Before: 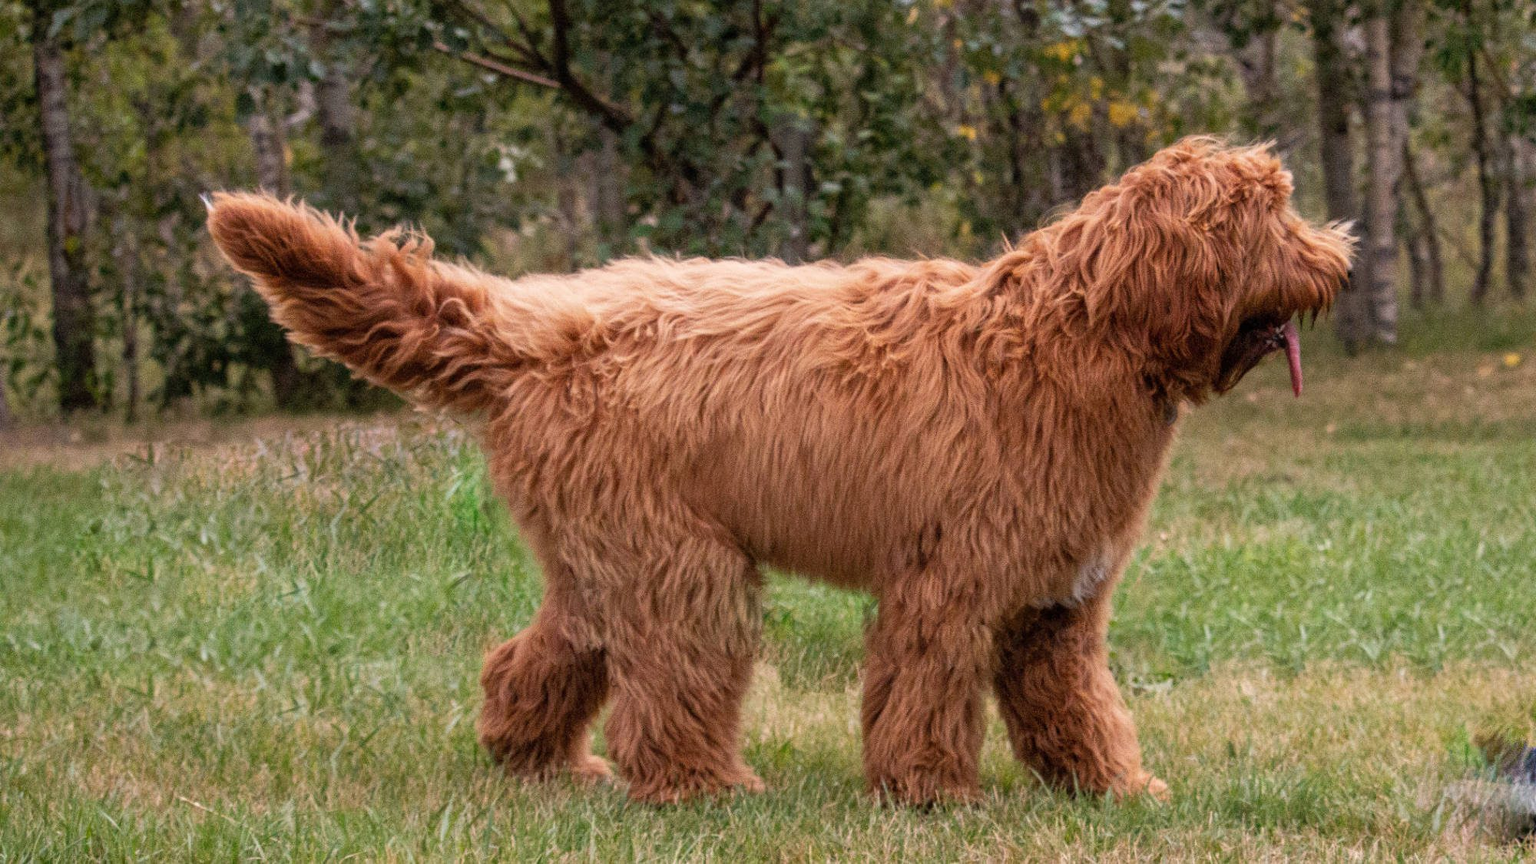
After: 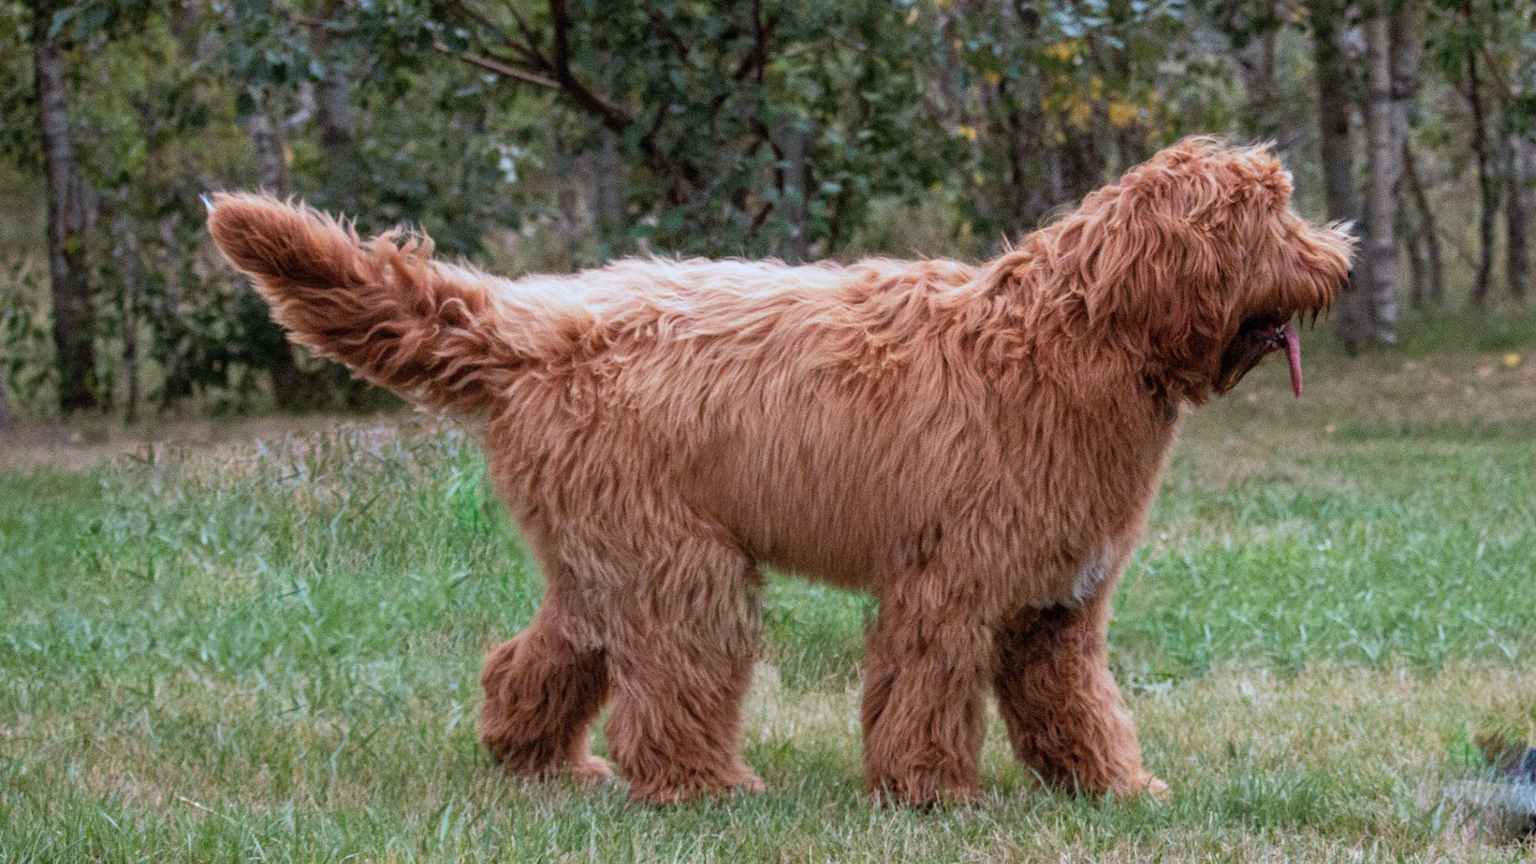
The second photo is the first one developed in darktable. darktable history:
color correction: highlights a* -9.56, highlights b* -21.23
tone equalizer: mask exposure compensation -0.51 EV
